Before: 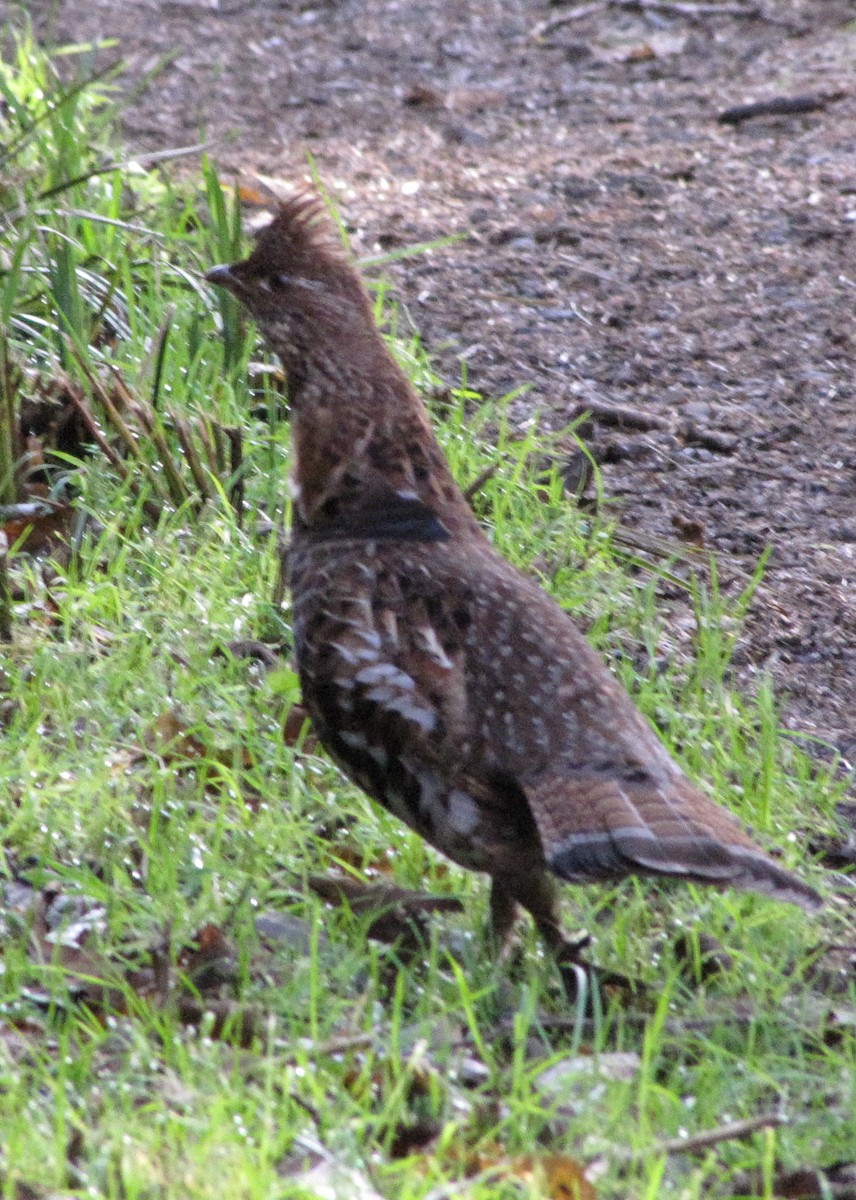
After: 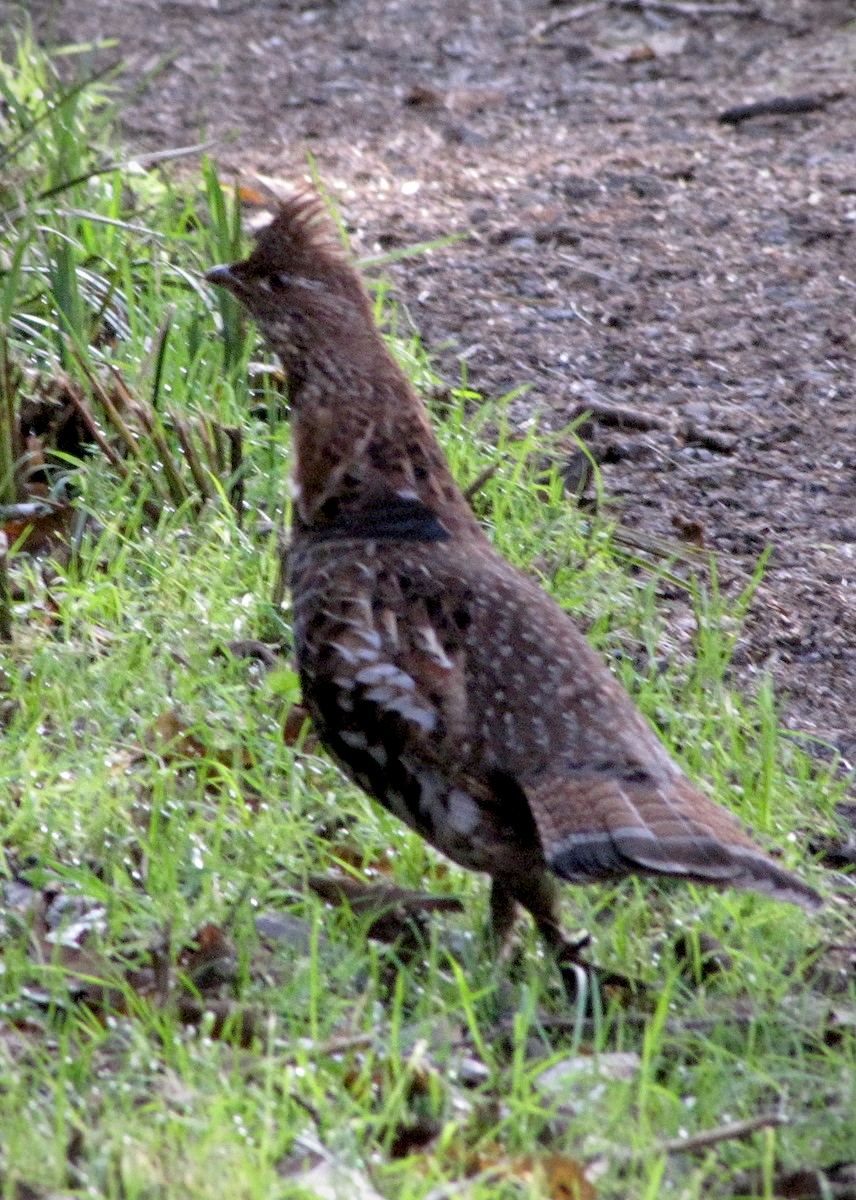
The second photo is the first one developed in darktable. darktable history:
exposure: black level correction 0.01, exposure 0.017 EV, compensate exposure bias true, compensate highlight preservation false
vignetting: fall-off radius 60.69%, brightness -0.404, saturation -0.311
